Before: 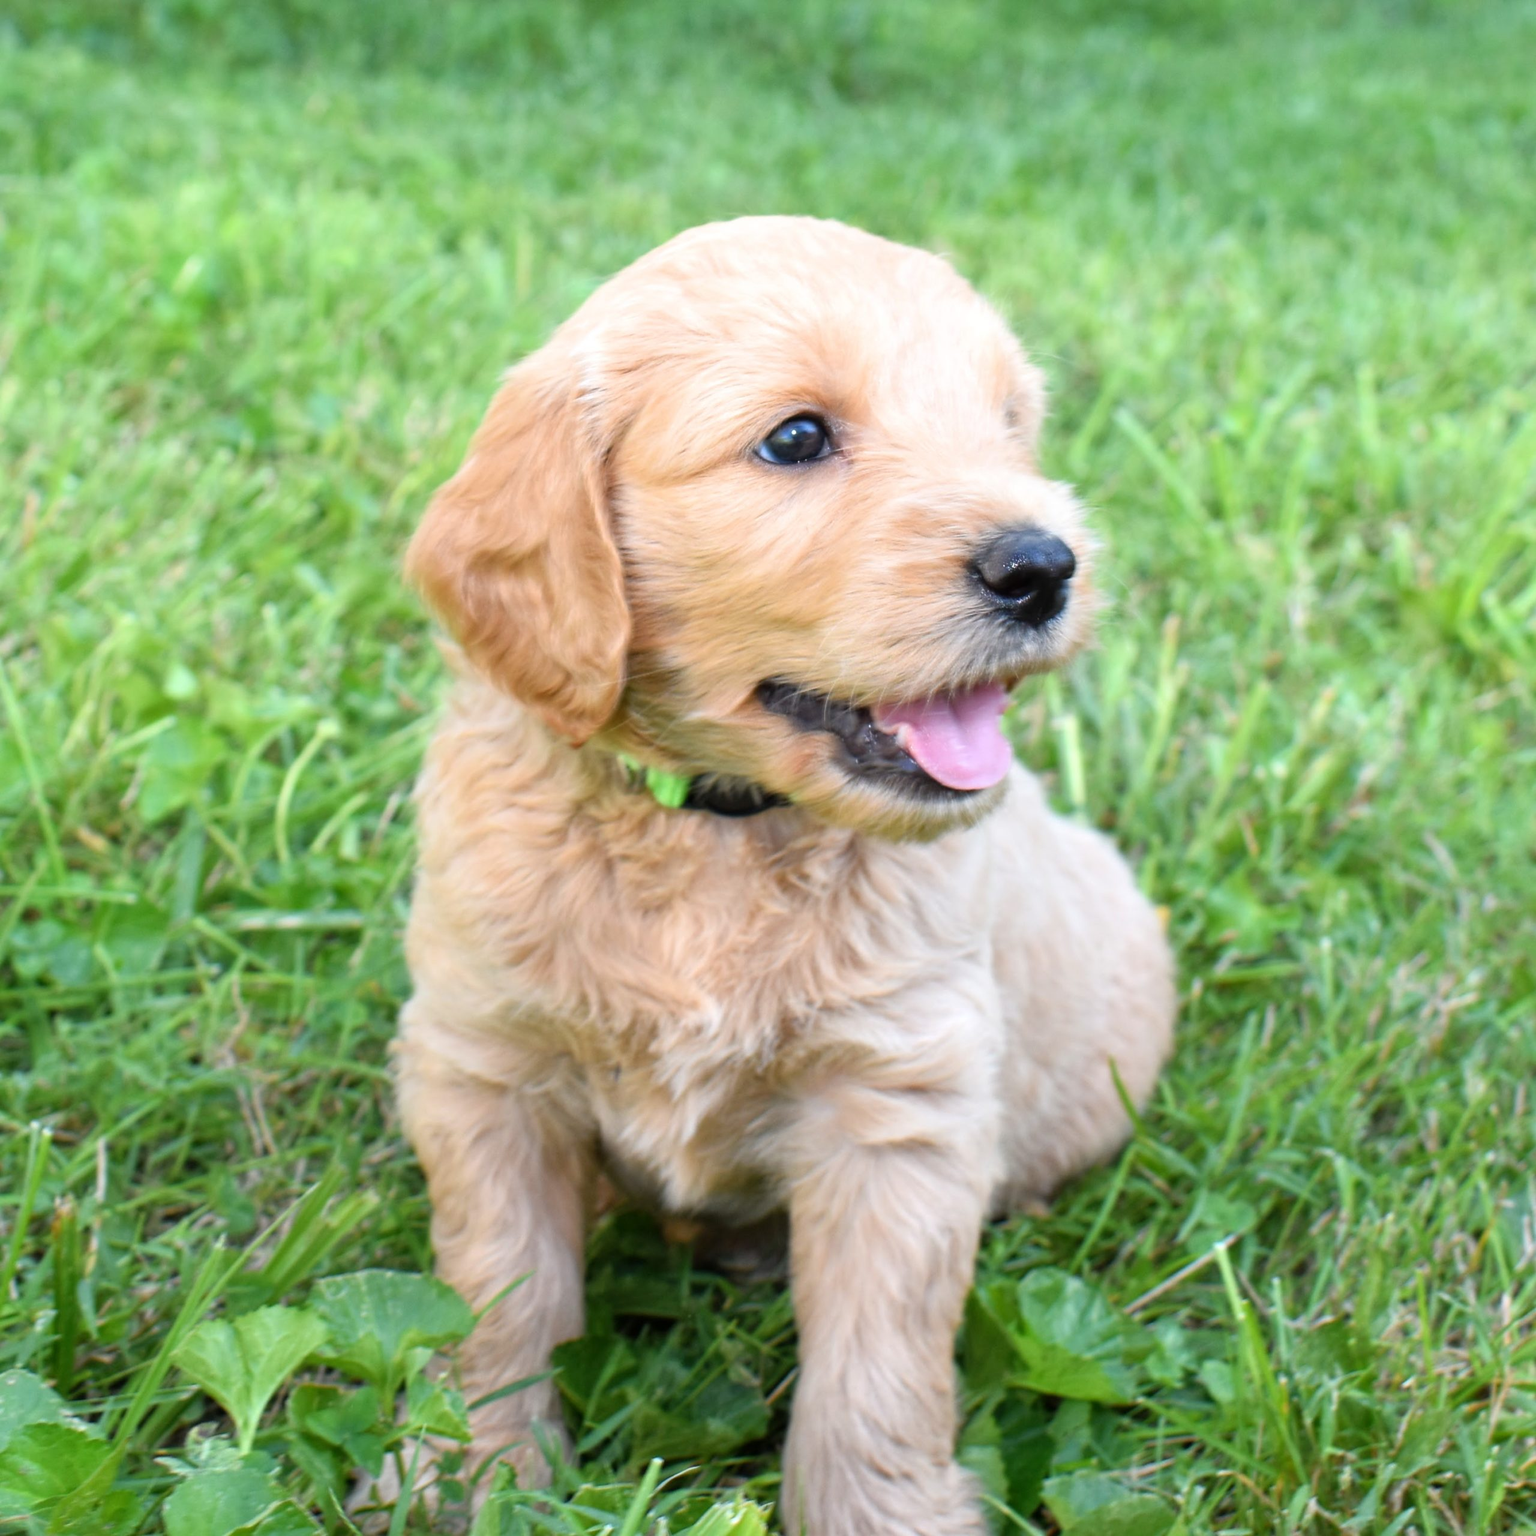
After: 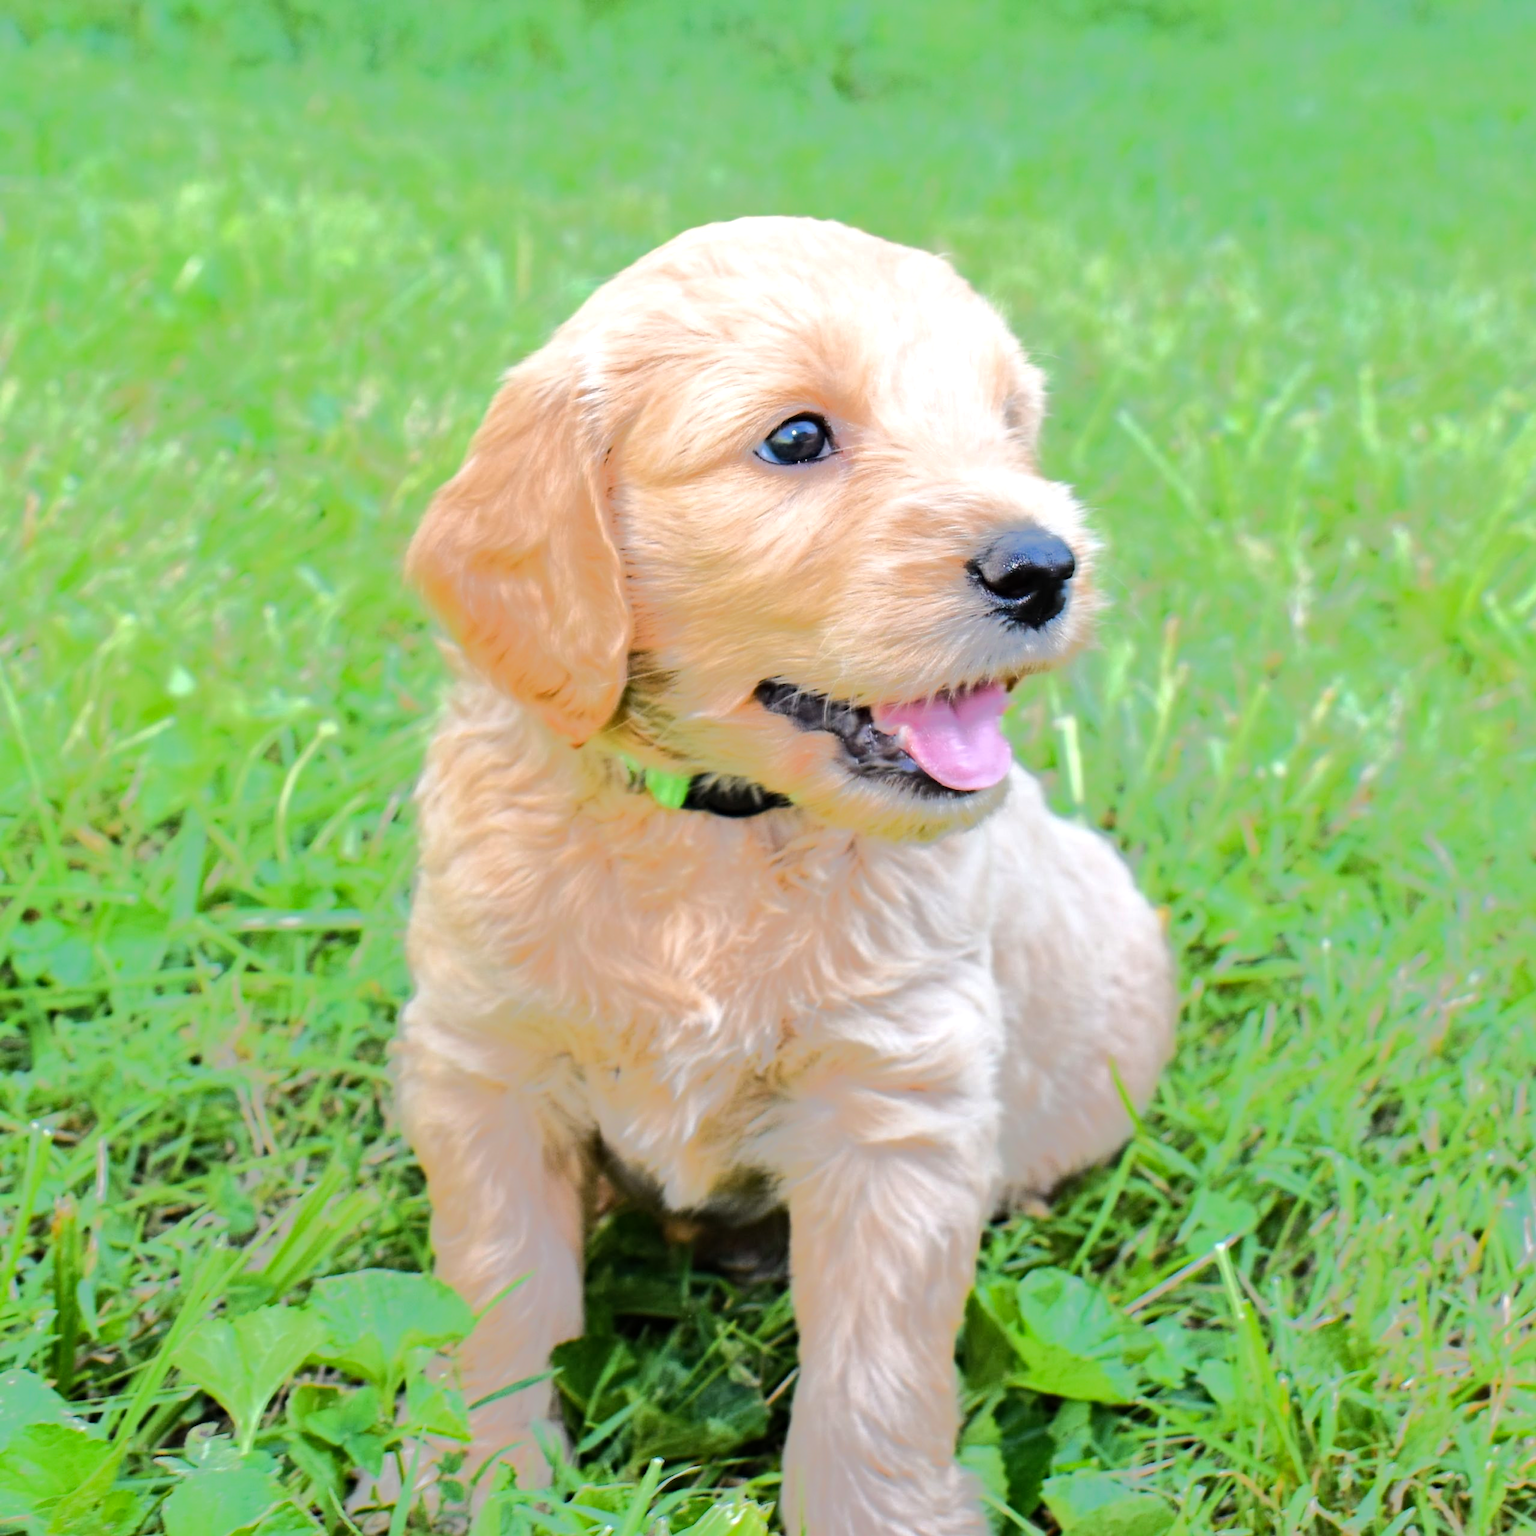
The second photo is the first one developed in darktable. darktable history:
haze removal: adaptive false
tone equalizer: -8 EV -0.509 EV, -7 EV -0.351 EV, -6 EV -0.117 EV, -5 EV 0.43 EV, -4 EV 0.988 EV, -3 EV 0.803 EV, -2 EV -0.012 EV, -1 EV 0.127 EV, +0 EV -0.031 EV, edges refinement/feathering 500, mask exposure compensation -1.57 EV, preserve details no
